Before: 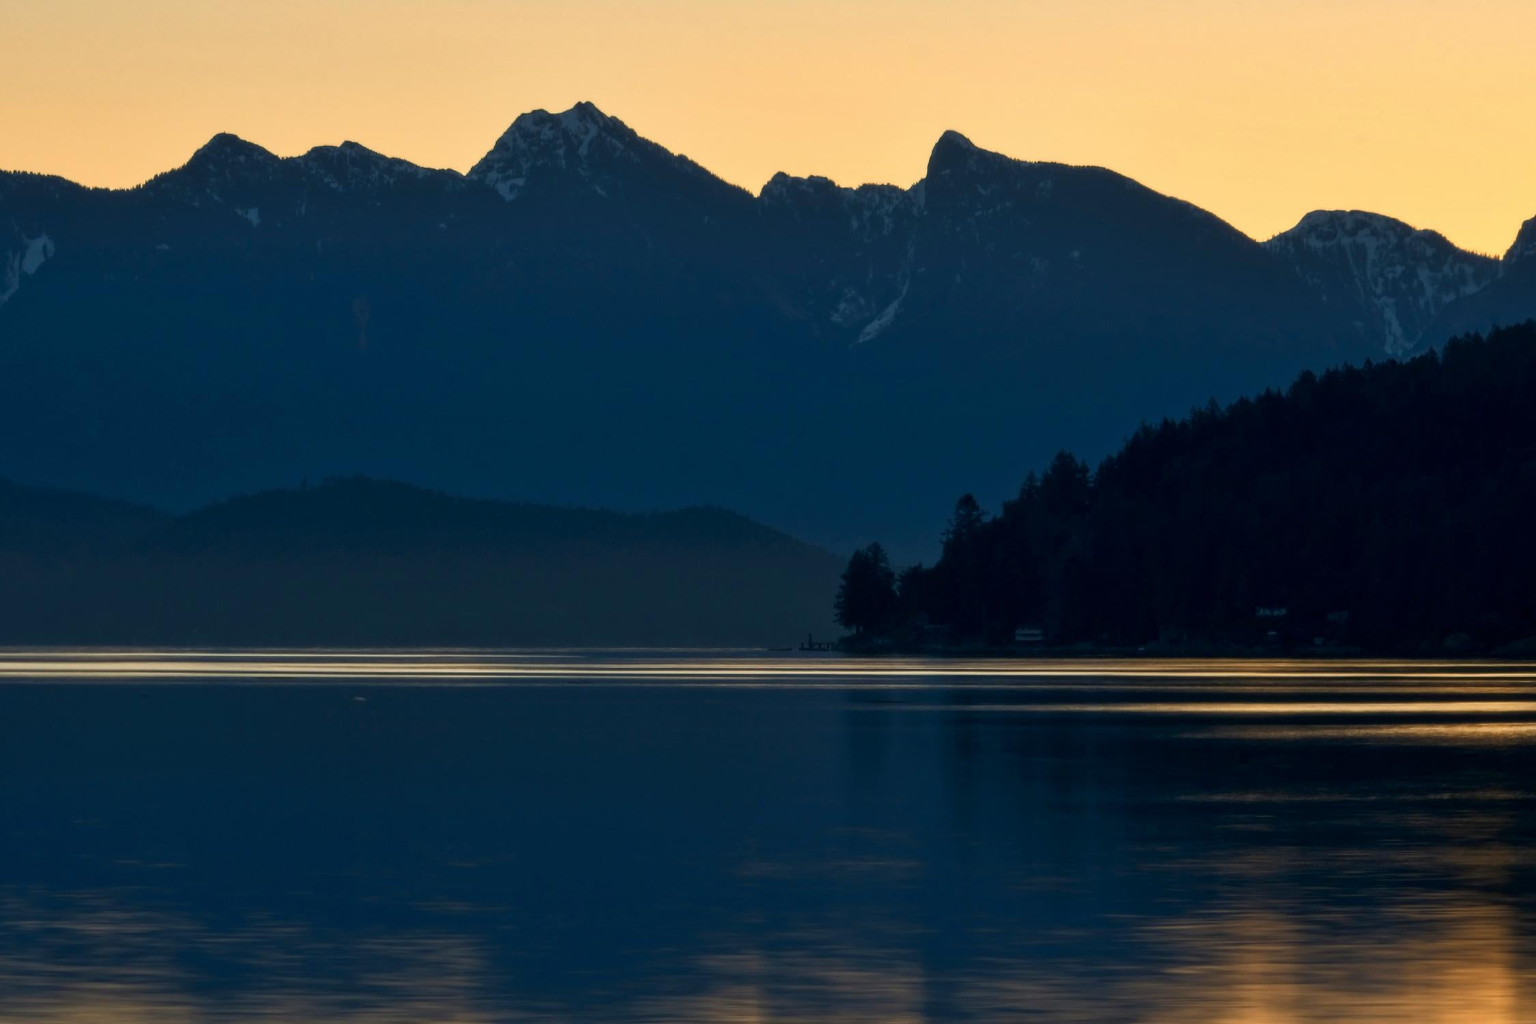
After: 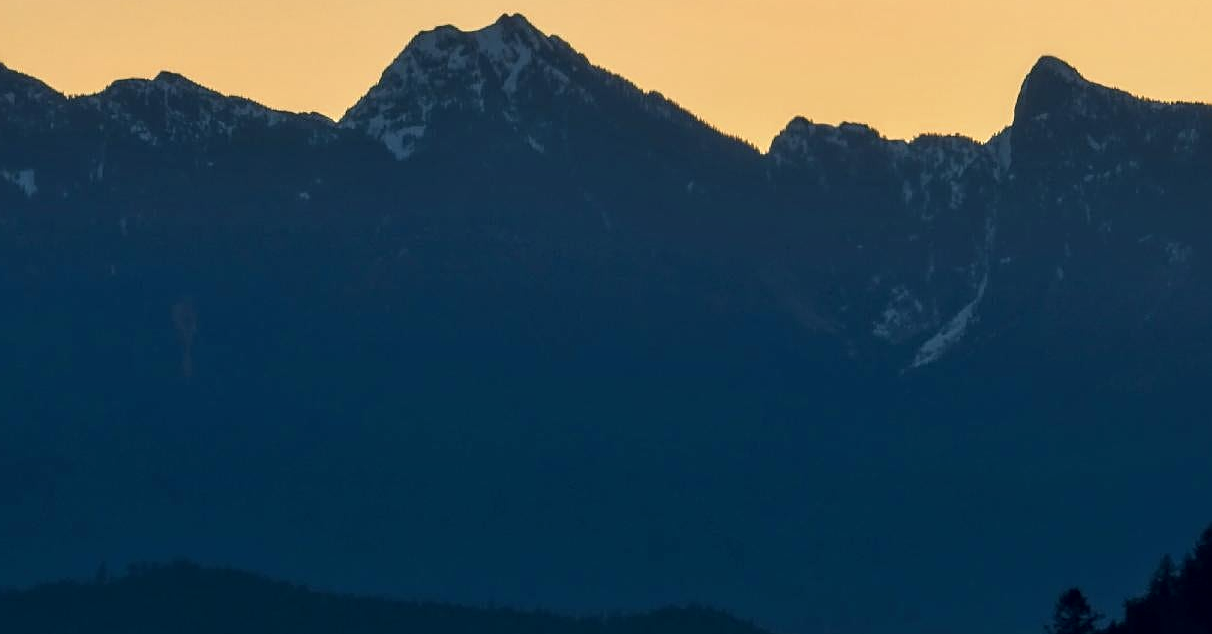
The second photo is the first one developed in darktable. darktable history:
local contrast: on, module defaults
sharpen: on, module defaults
crop: left 15.306%, top 9.065%, right 30.789%, bottom 48.638%
